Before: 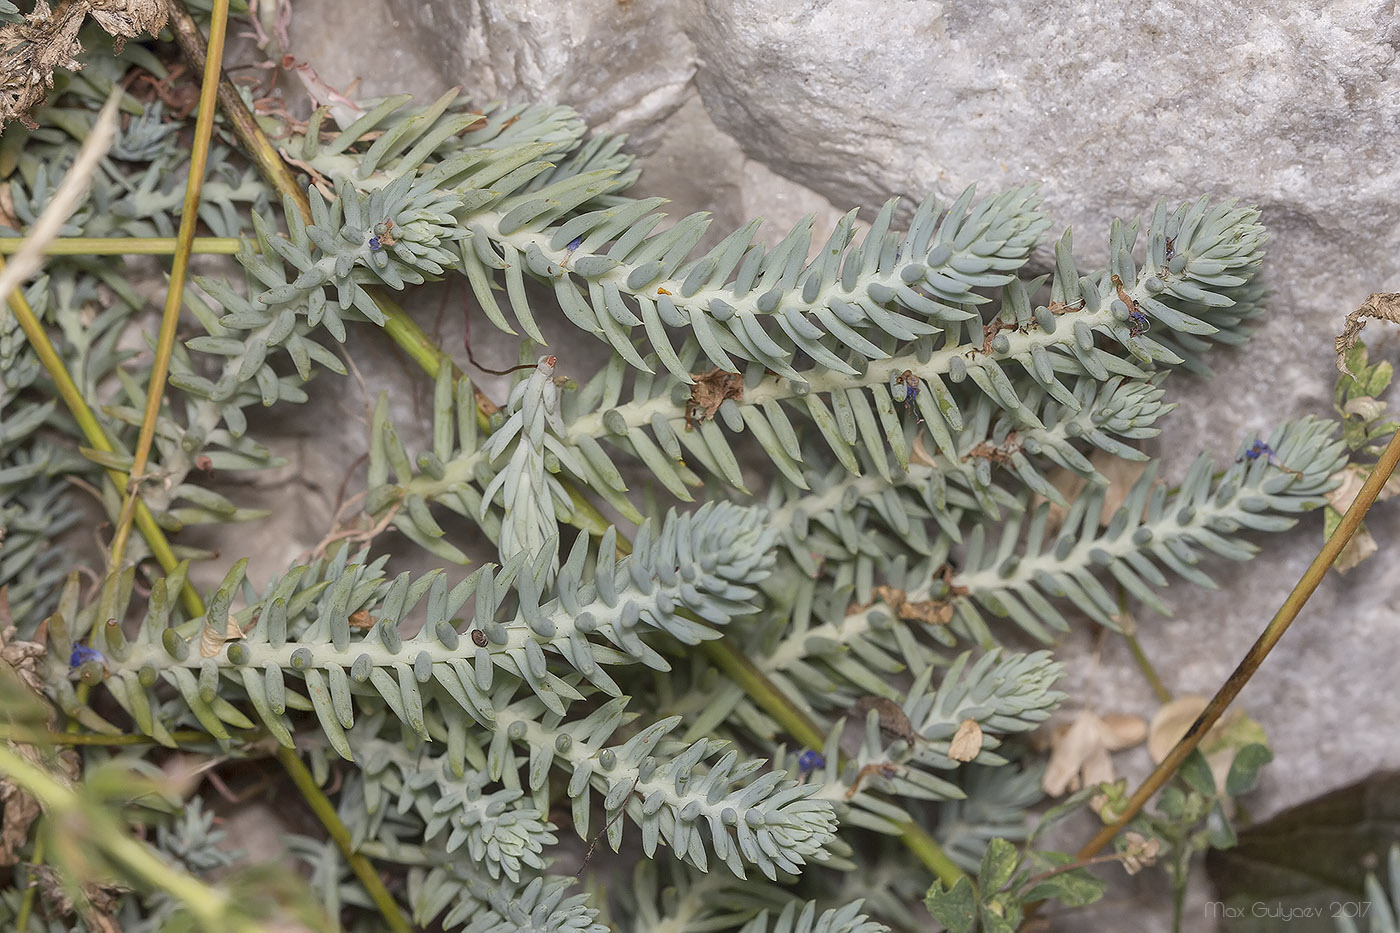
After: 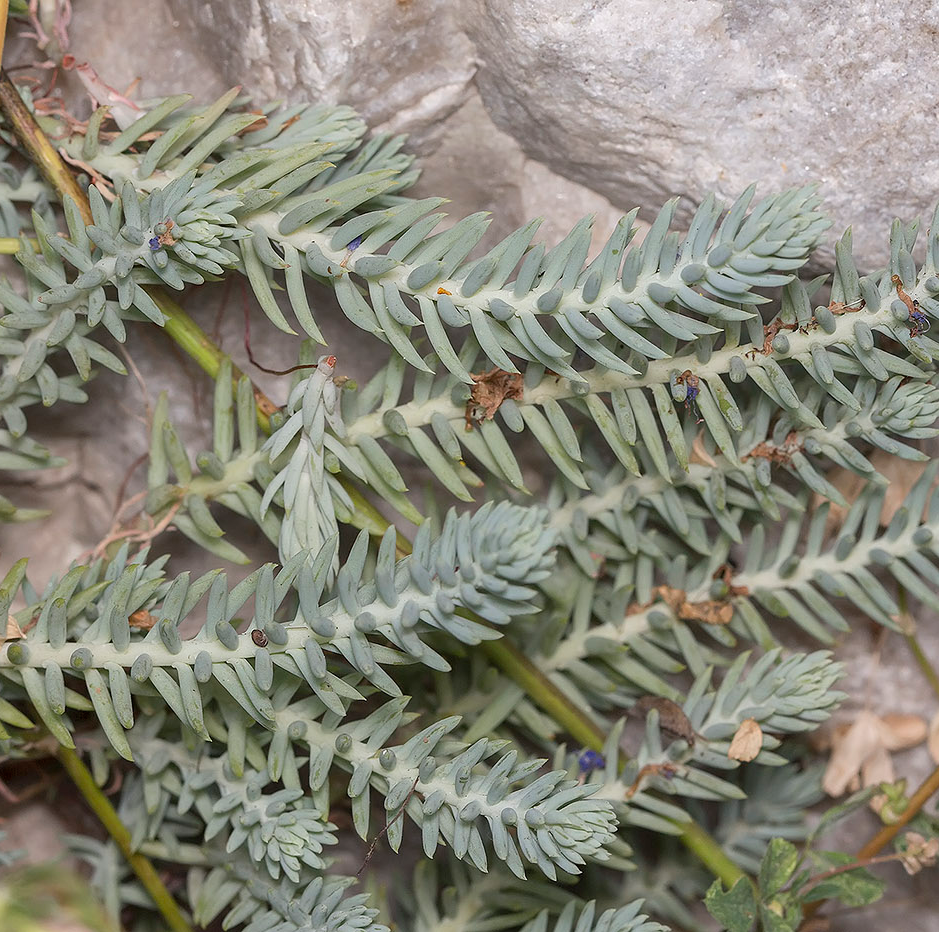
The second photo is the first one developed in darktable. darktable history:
color calibration: illuminant same as pipeline (D50), adaptation XYZ, x 0.346, y 0.358, temperature 5015.22 K
crop and rotate: left 15.727%, right 17.141%
levels: mode automatic, levels [0, 0.394, 0.787]
